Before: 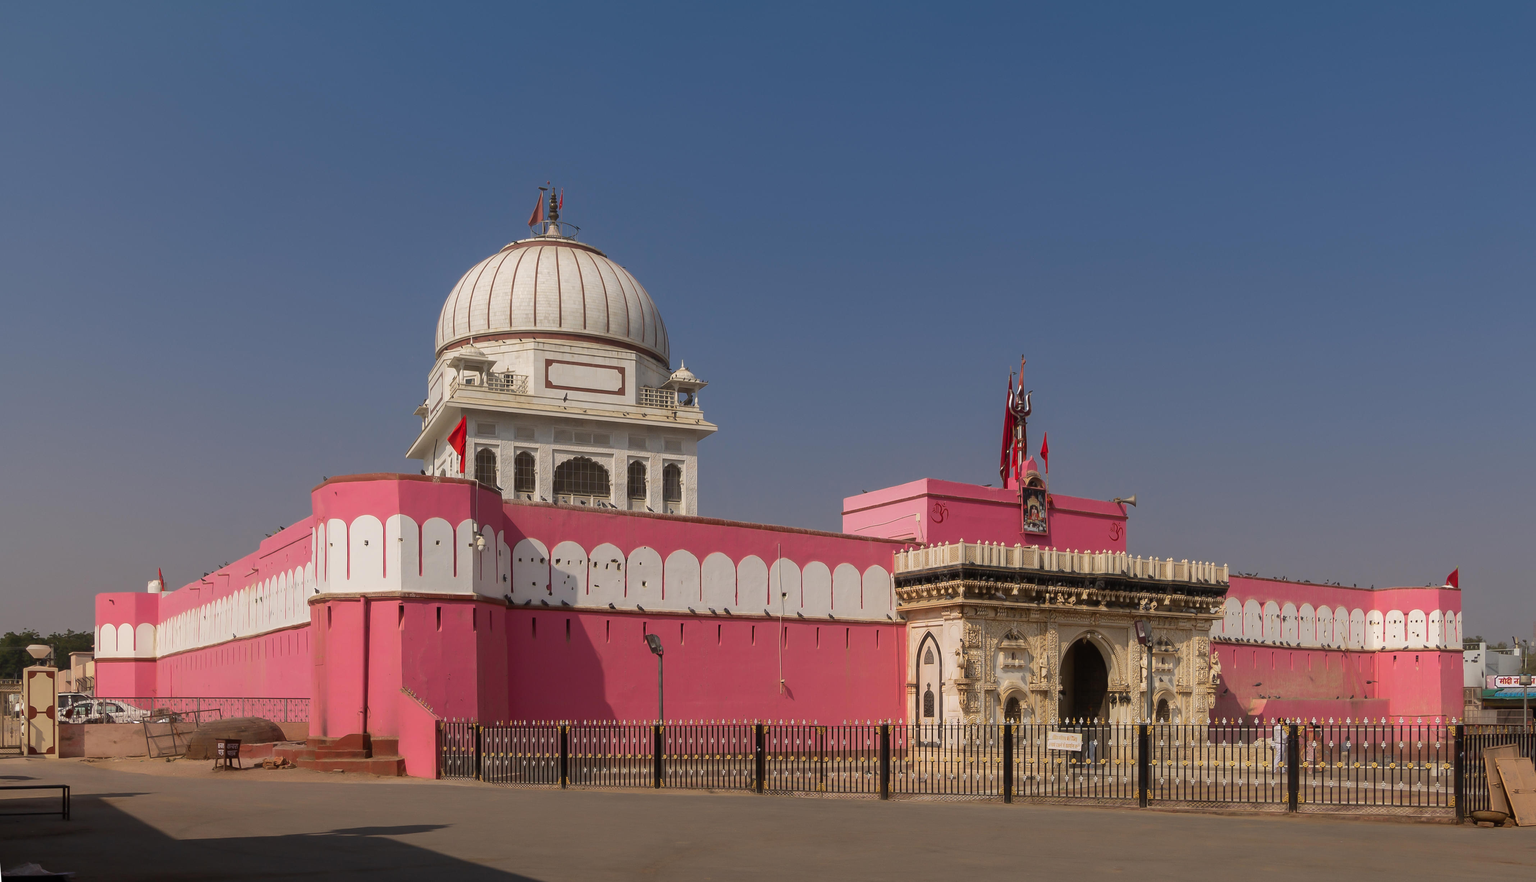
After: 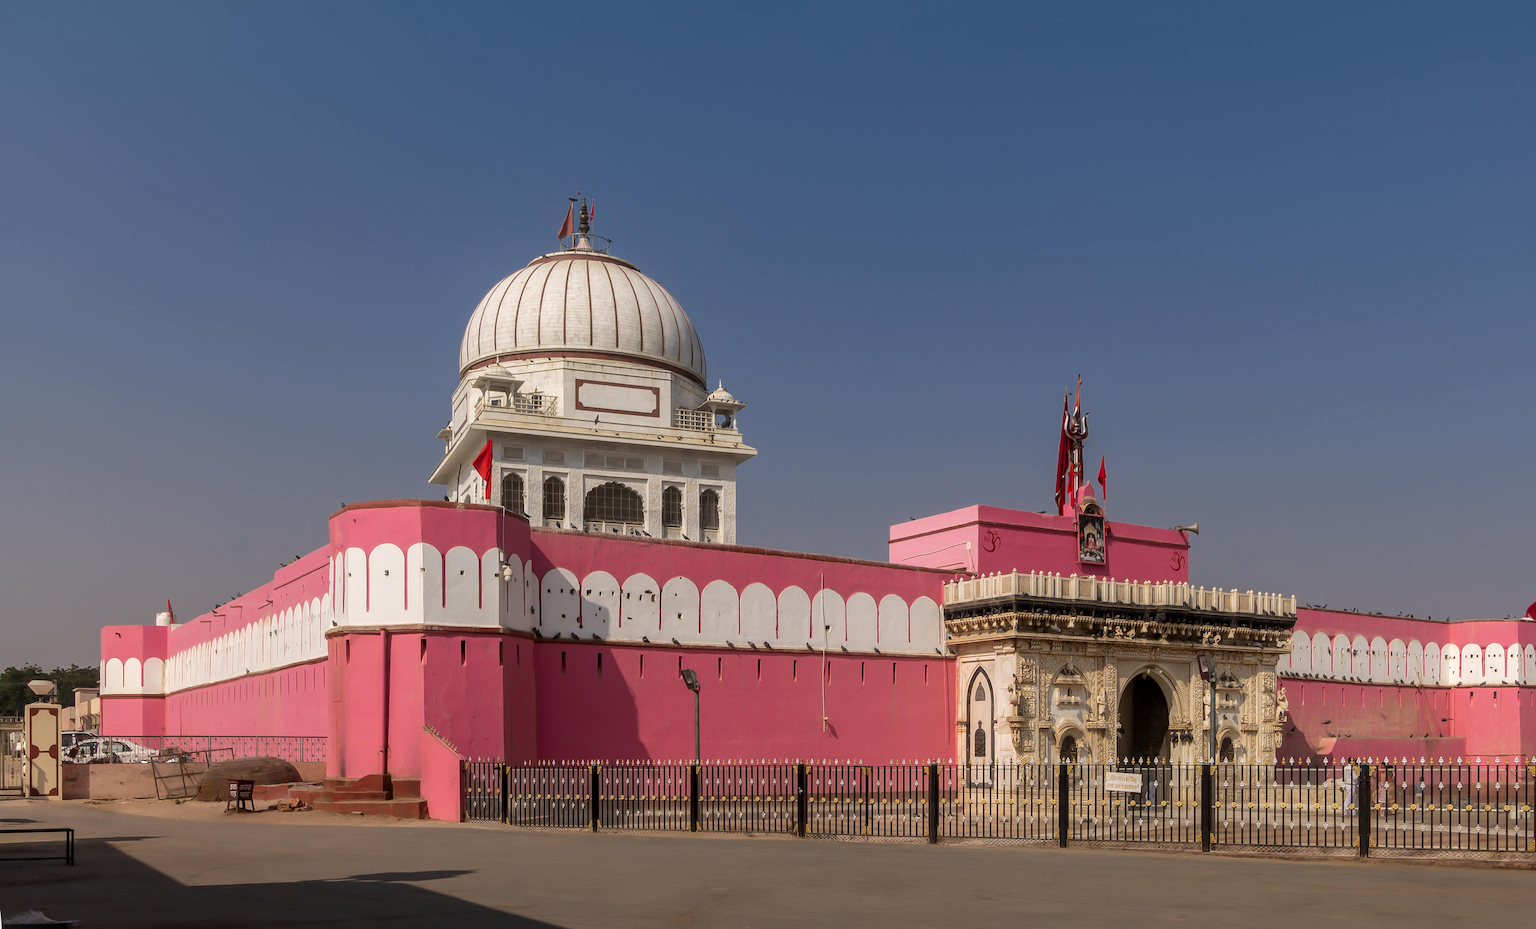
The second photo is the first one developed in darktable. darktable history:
local contrast: detail 130%
crop and rotate: left 0%, right 5.18%
